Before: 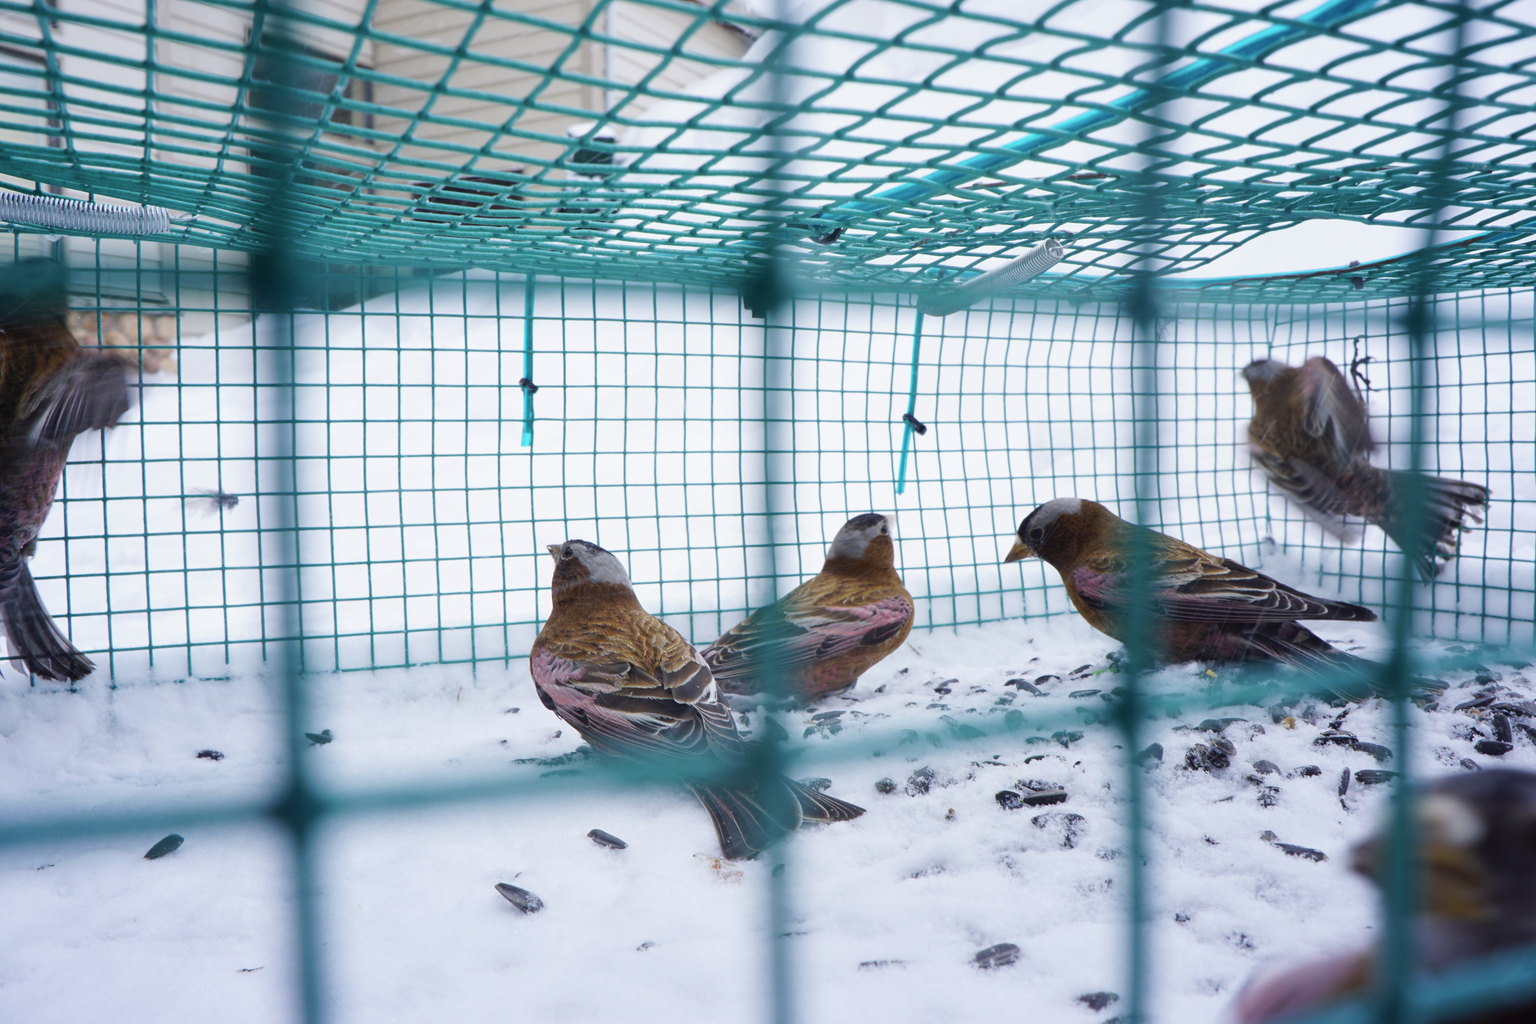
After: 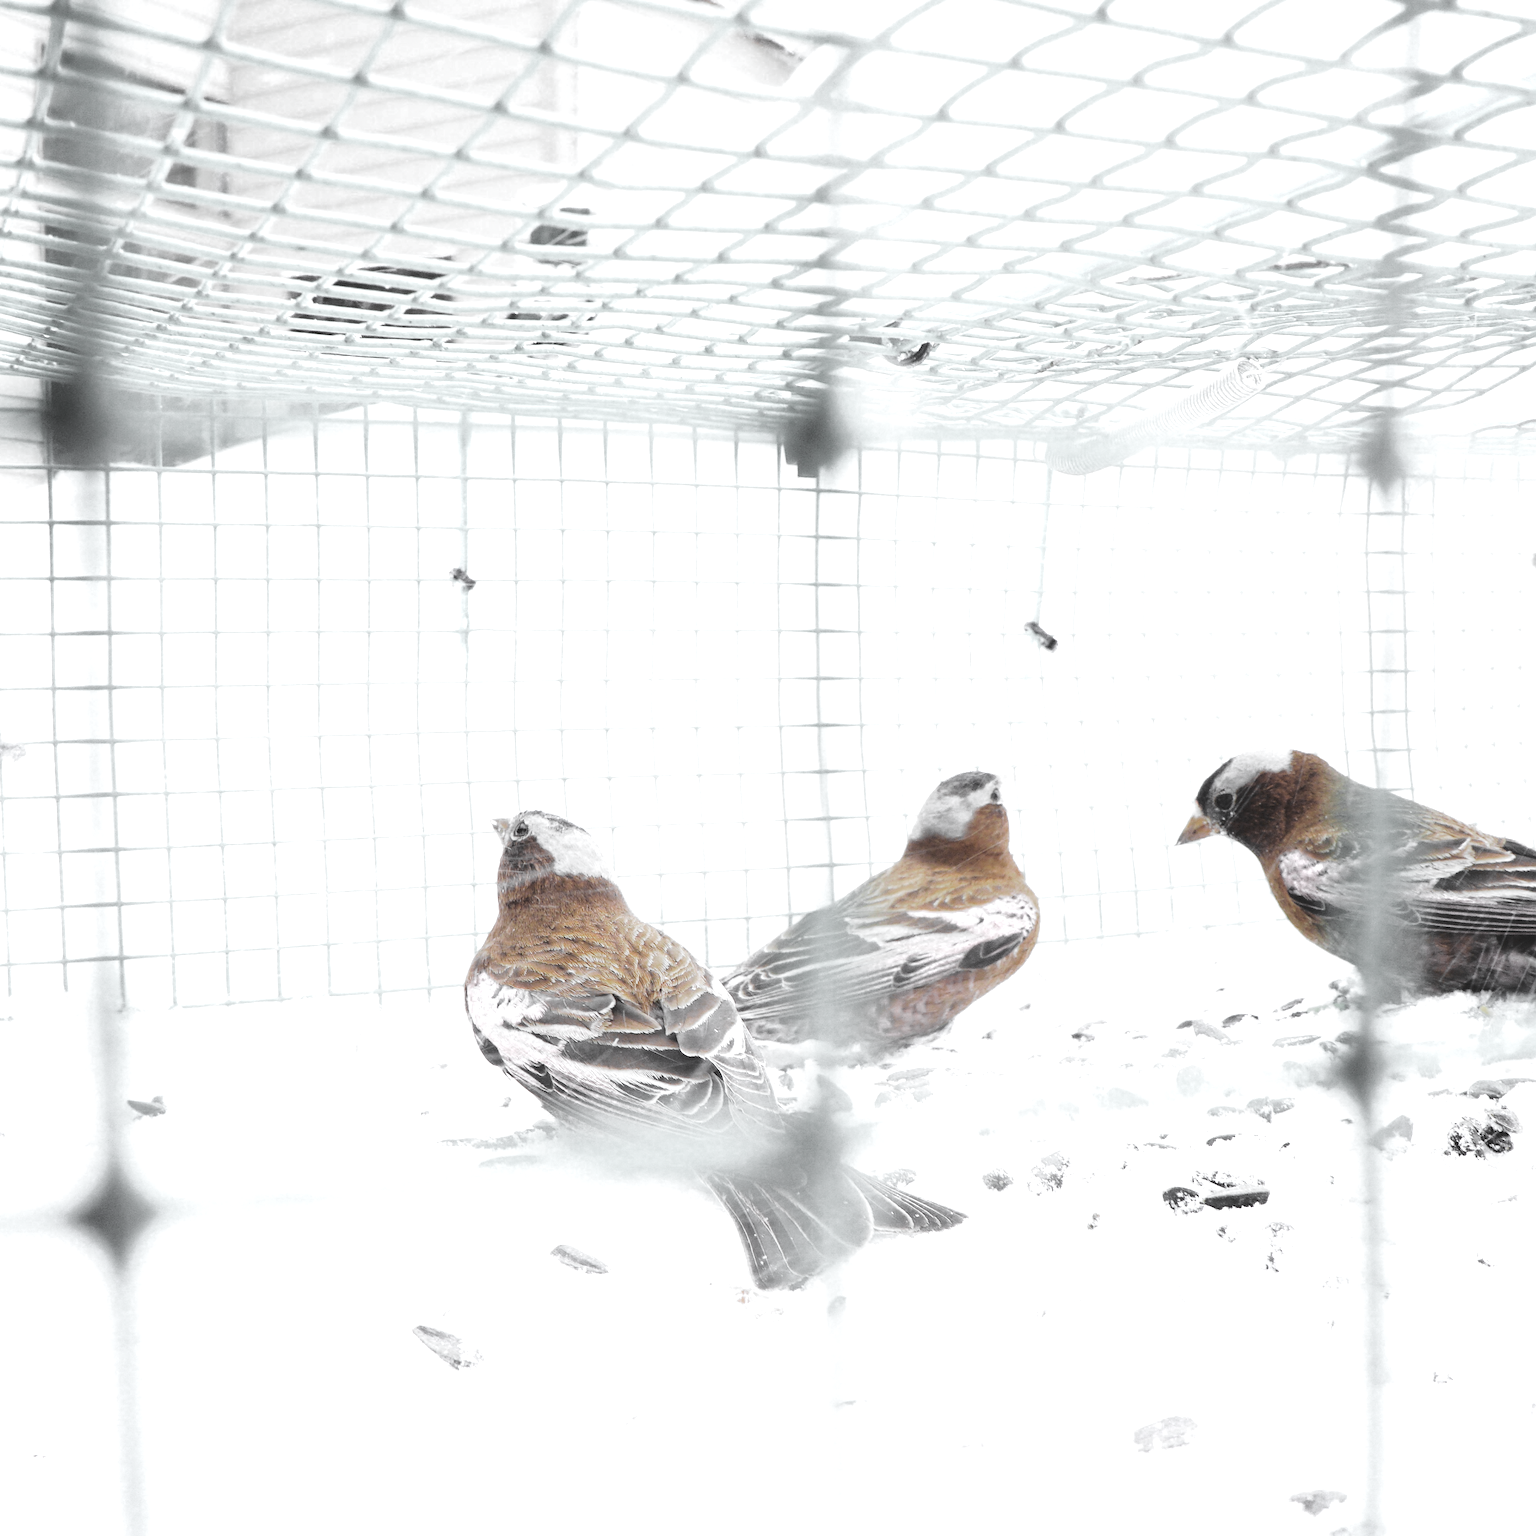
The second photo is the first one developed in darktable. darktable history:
sharpen: radius 1.949
color correction: highlights a* -3.33, highlights b* -6.36, shadows a* 3.23, shadows b* 5.79
crop and rotate: left 14.382%, right 18.959%
exposure: compensate exposure bias true, compensate highlight preservation false
contrast brightness saturation: contrast 0.069, brightness 0.18, saturation 0.417
color zones: curves: ch0 [(0, 0.613) (0.01, 0.613) (0.245, 0.448) (0.498, 0.529) (0.642, 0.665) (0.879, 0.777) (0.99, 0.613)]; ch1 [(0, 0.035) (0.121, 0.189) (0.259, 0.197) (0.415, 0.061) (0.589, 0.022) (0.732, 0.022) (0.857, 0.026) (0.991, 0.053)]
tone curve: curves: ch0 [(0, 0) (0.26, 0.424) (0.417, 0.585) (1, 1)], preserve colors none
base curve: curves: ch0 [(0, 0) (0.036, 0.025) (0.121, 0.166) (0.206, 0.329) (0.605, 0.79) (1, 1)], preserve colors none
